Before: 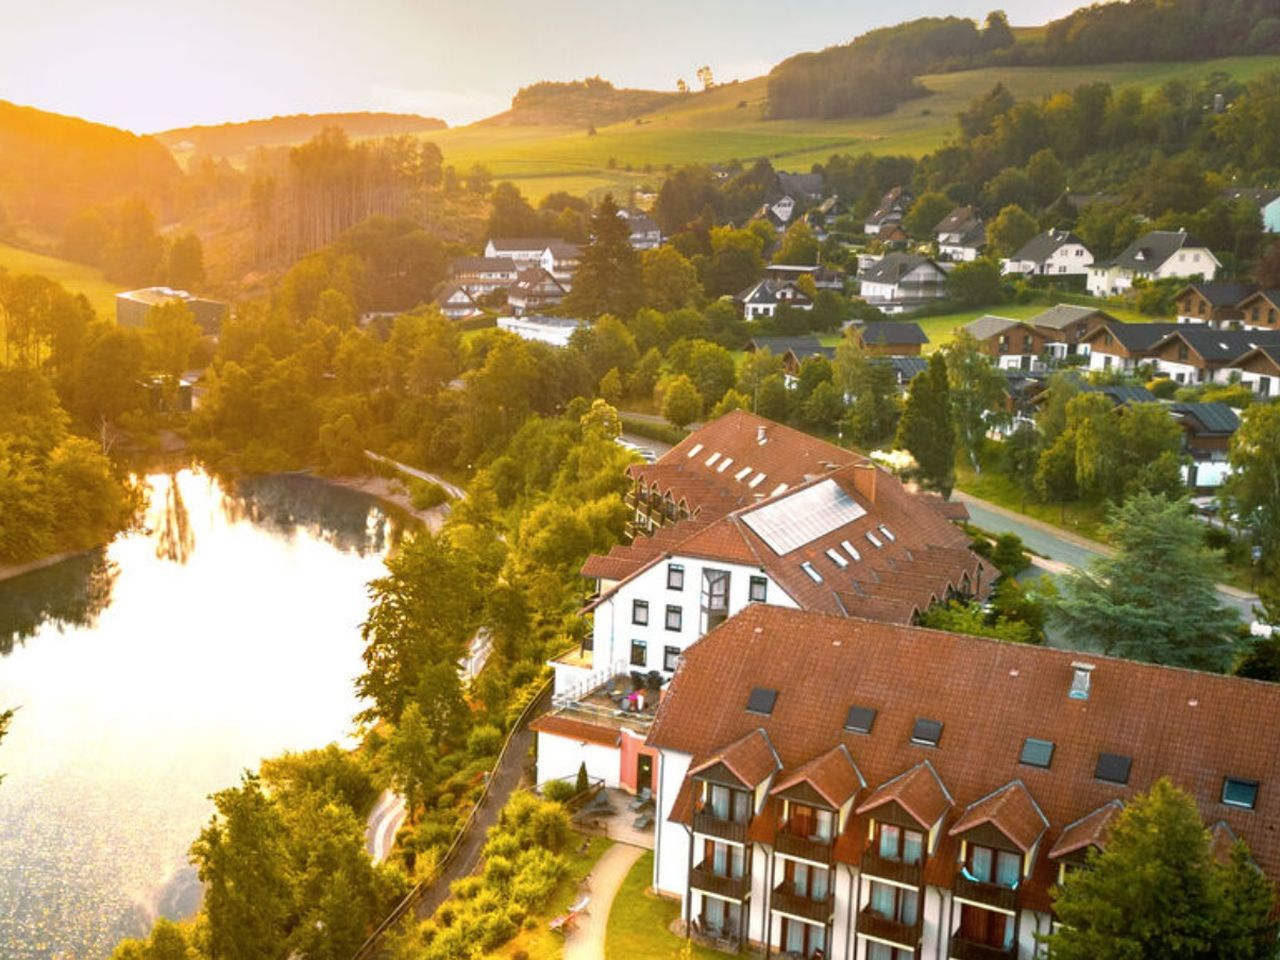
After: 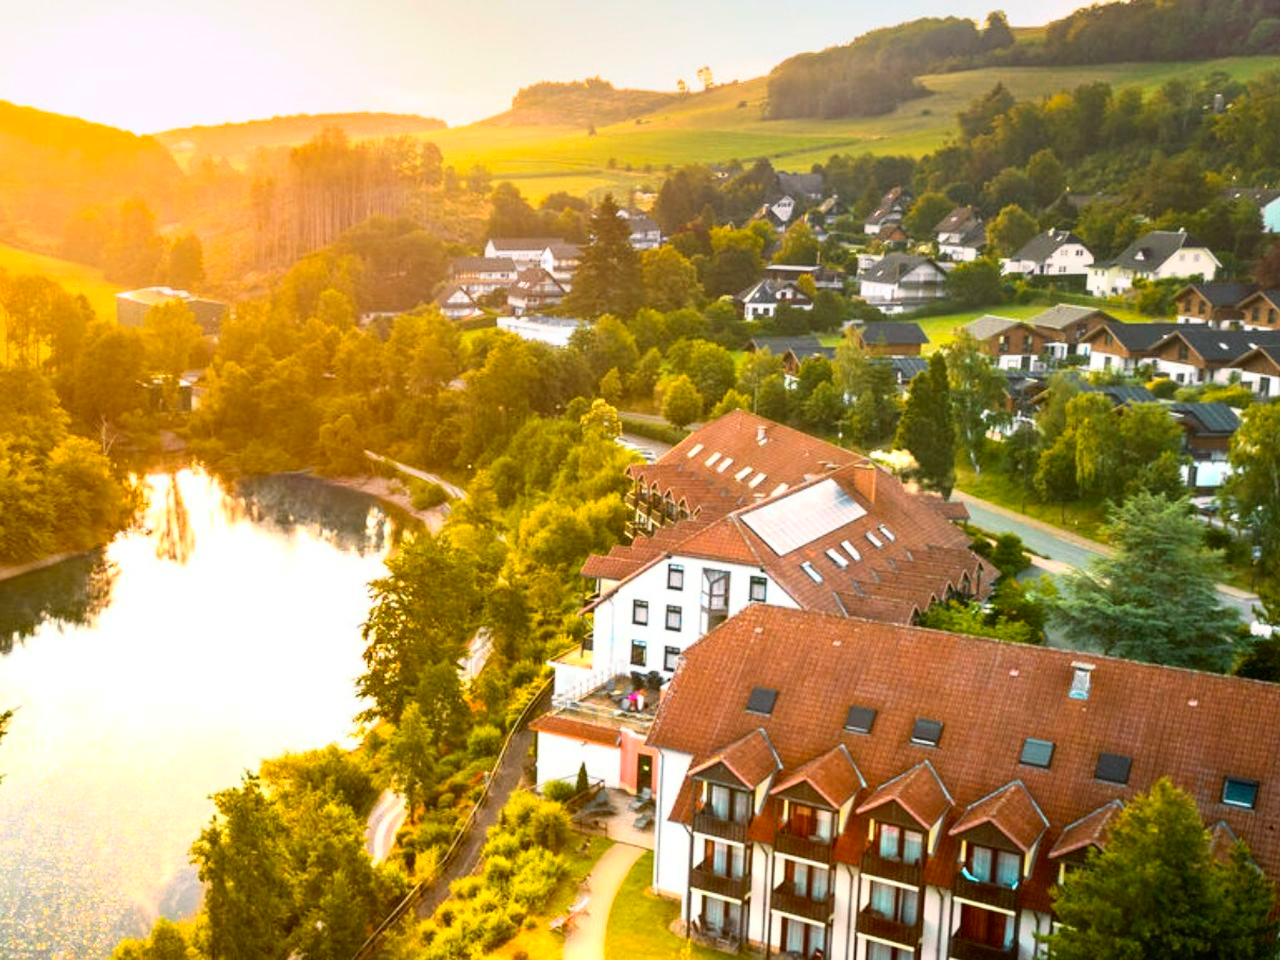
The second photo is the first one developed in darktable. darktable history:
contrast brightness saturation: contrast 0.234, brightness 0.113, saturation 0.289
